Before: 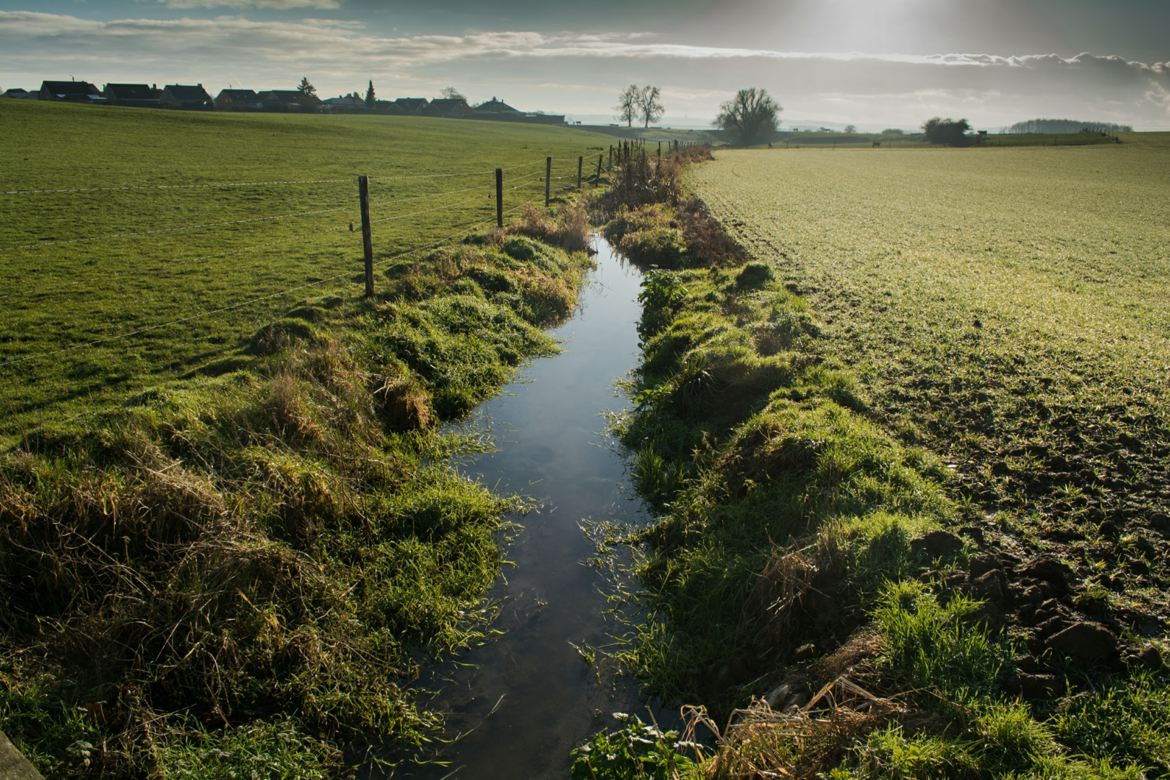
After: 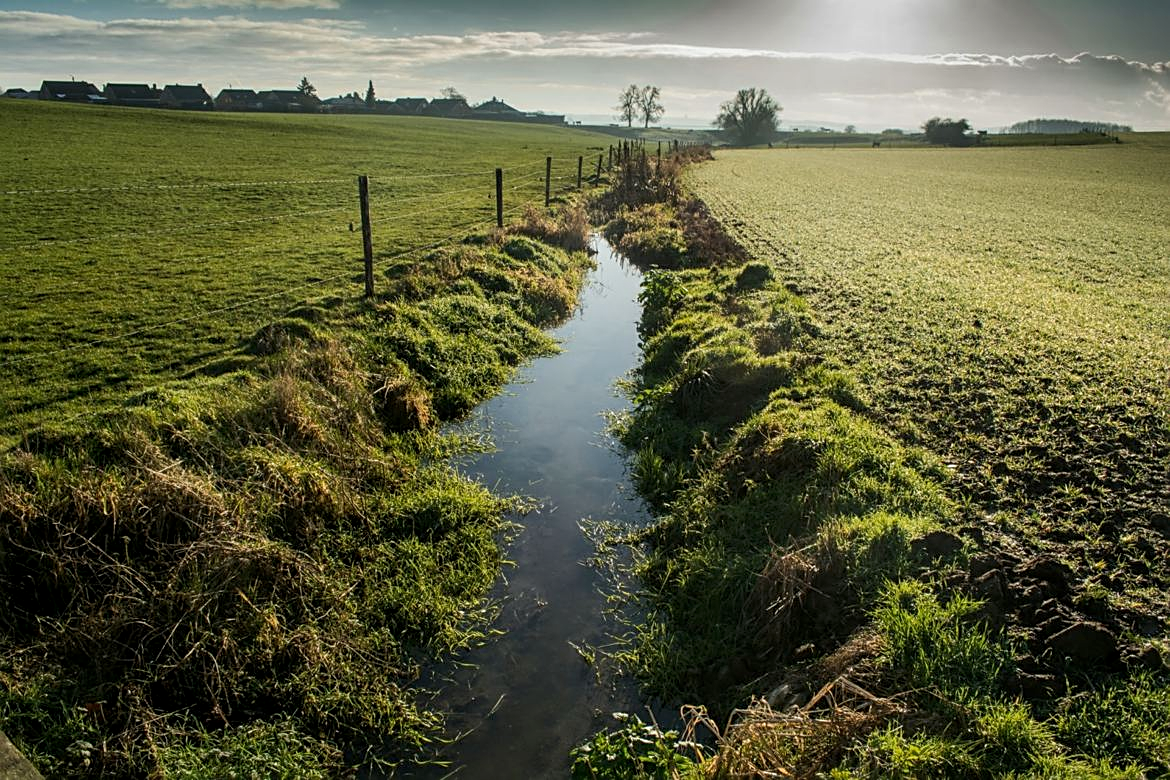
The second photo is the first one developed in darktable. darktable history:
sharpen: on, module defaults
local contrast: on, module defaults
contrast brightness saturation: contrast 0.1, brightness 0.03, saturation 0.09
